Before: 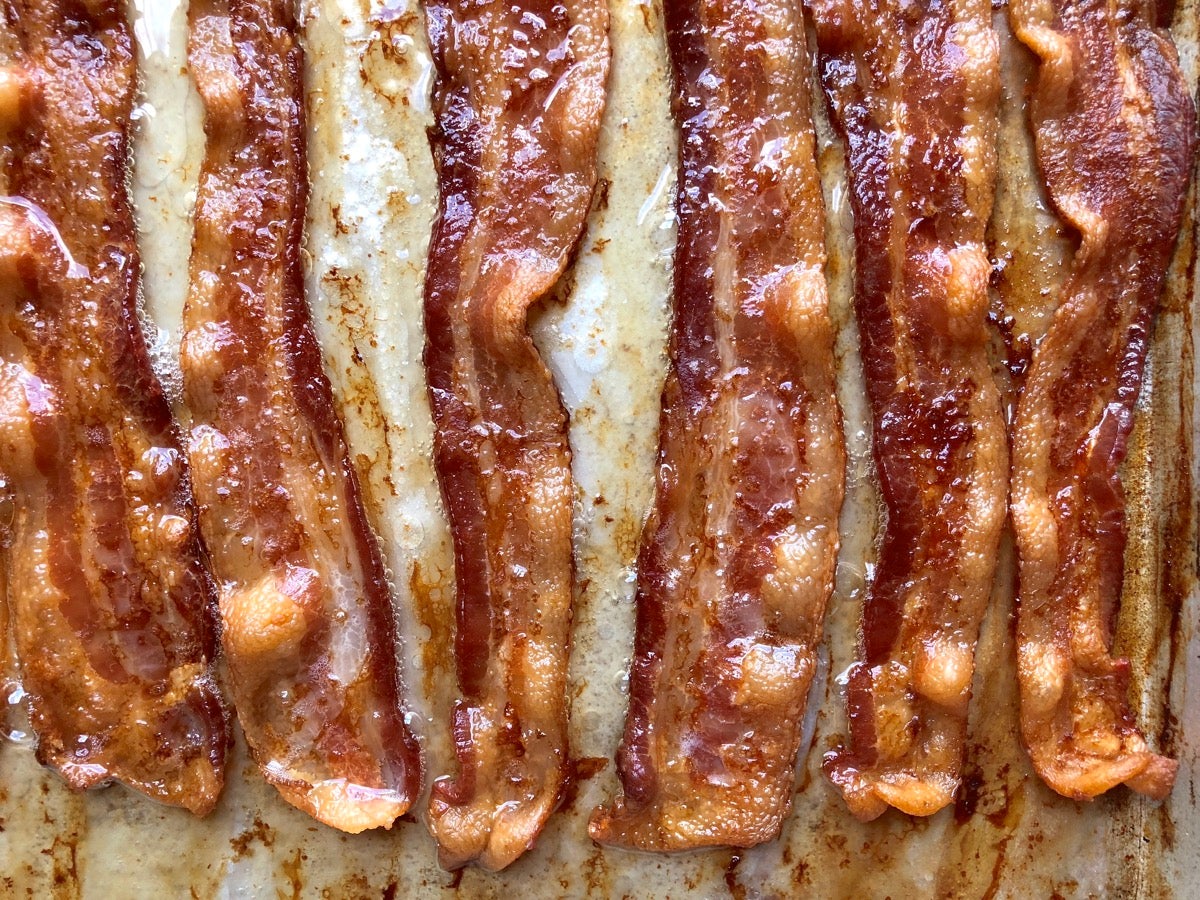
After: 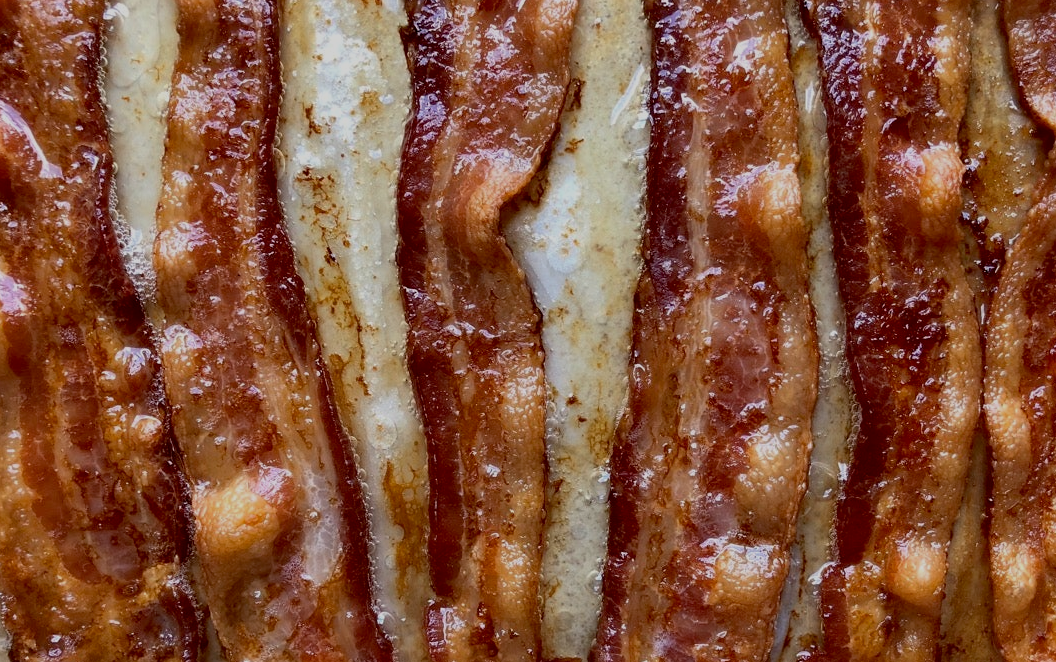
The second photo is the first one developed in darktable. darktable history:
exposure: black level correction 0.009, exposure -0.655 EV, compensate exposure bias true, compensate highlight preservation false
crop and rotate: left 2.321%, top 11.187%, right 9.665%, bottom 15.192%
